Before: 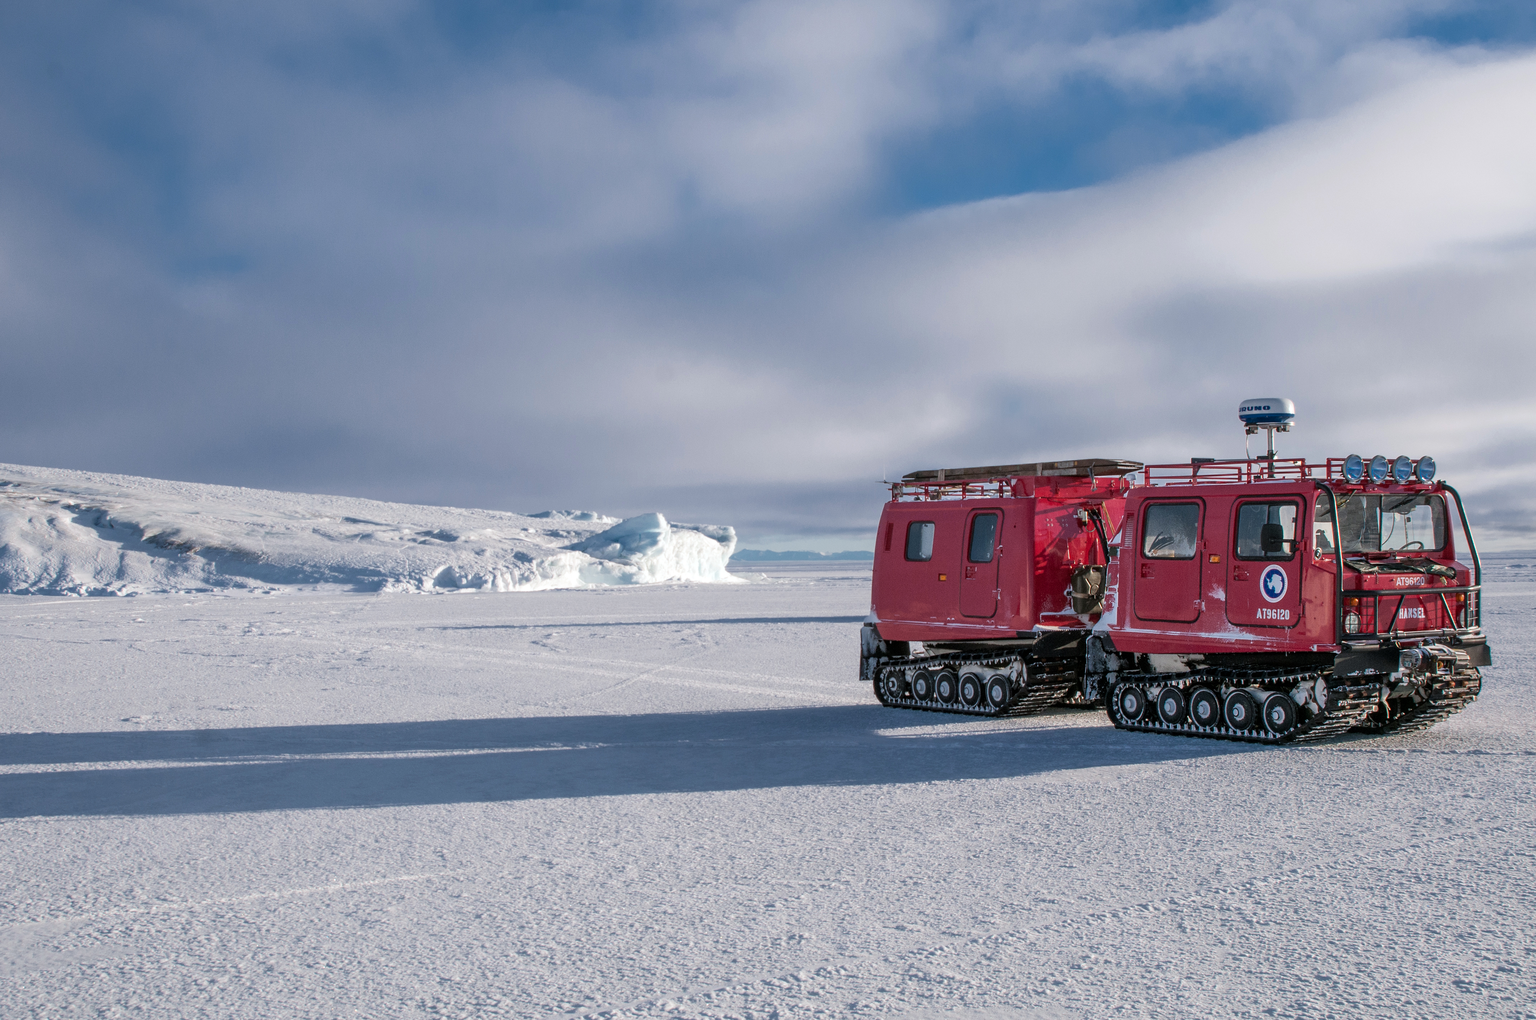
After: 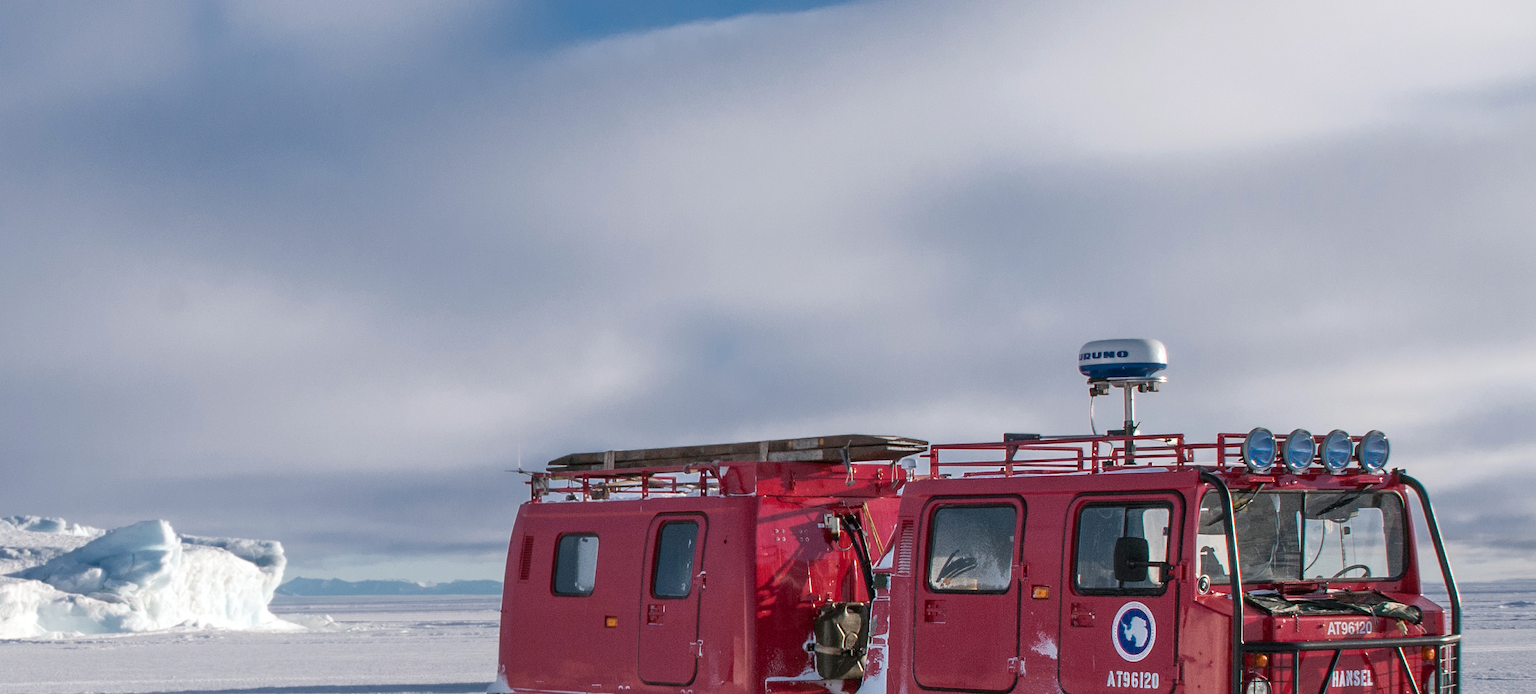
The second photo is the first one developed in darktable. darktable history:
crop: left 36.178%, top 18.028%, right 0.472%, bottom 38.847%
